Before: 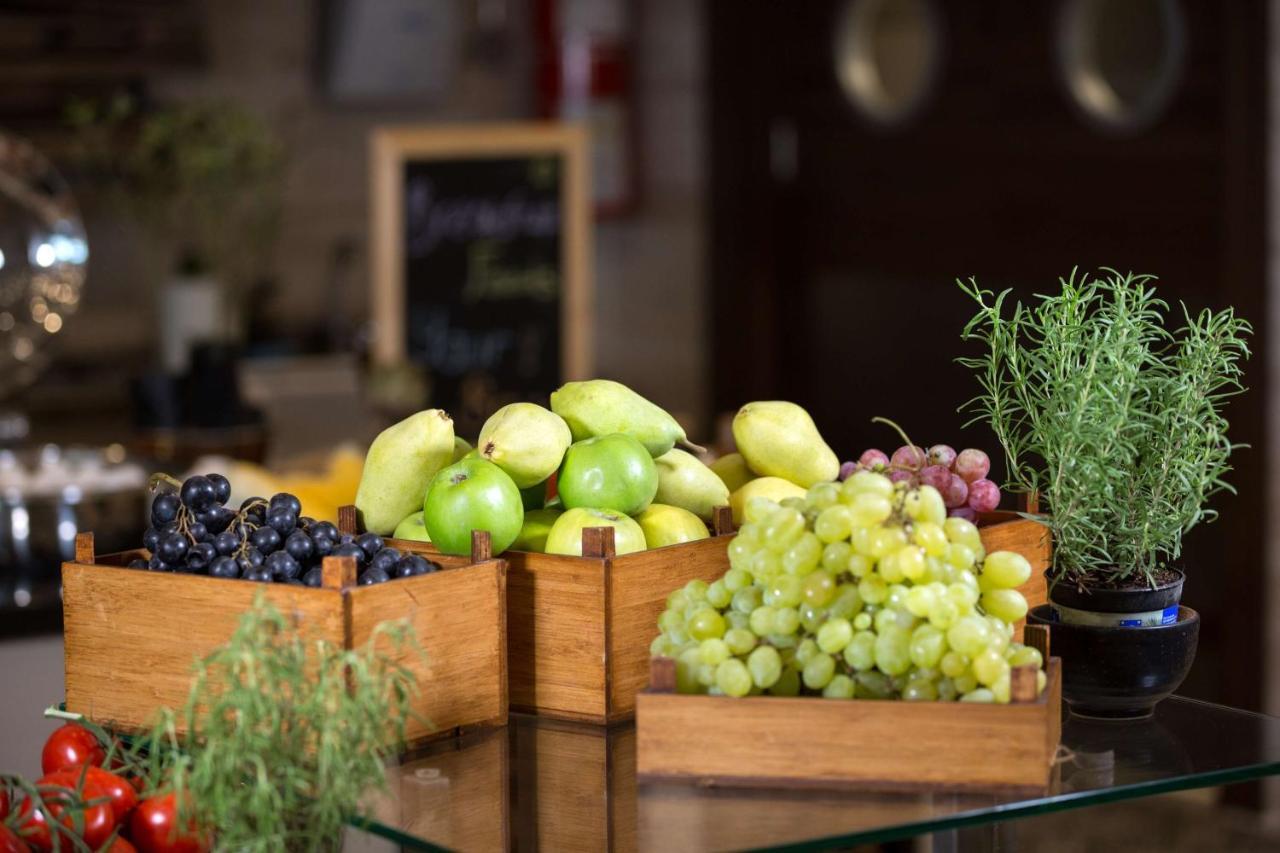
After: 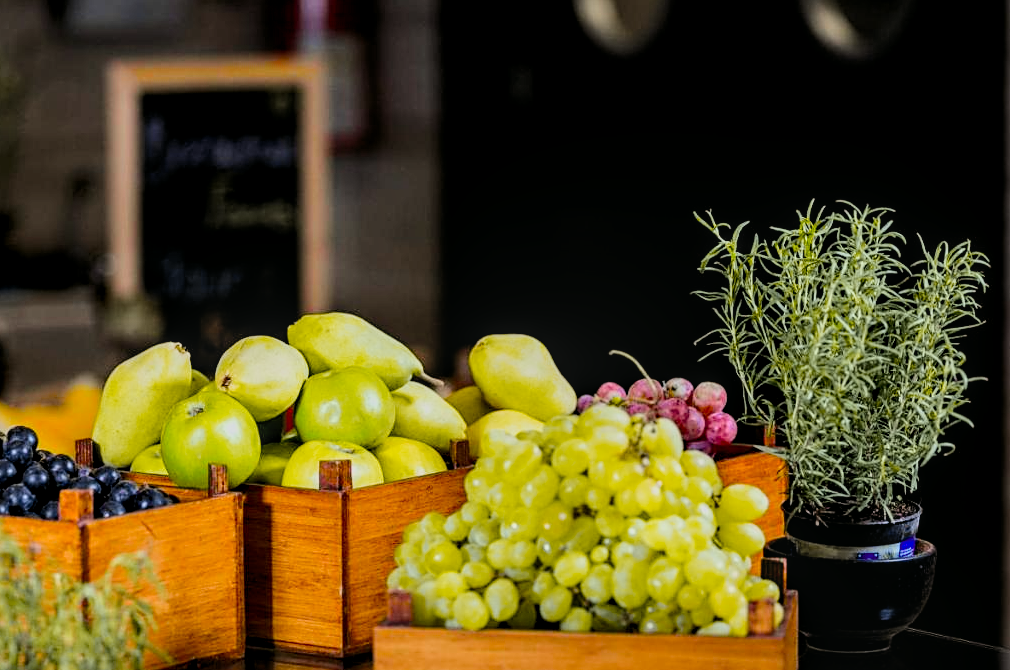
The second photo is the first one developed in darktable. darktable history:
local contrast: on, module defaults
crop and rotate: left 20.577%, top 8.086%, right 0.447%, bottom 13.303%
filmic rgb: black relative exposure -7.73 EV, white relative exposure 4.38 EV, target black luminance 0%, hardness 3.76, latitude 50.7%, contrast 1.072, highlights saturation mix 9.95%, shadows ↔ highlights balance -0.219%, add noise in highlights 0.1, color science v4 (2020), type of noise poissonian
sharpen: on, module defaults
tone curve: curves: ch0 [(0, 0) (0.23, 0.205) (0.486, 0.52) (0.822, 0.825) (0.994, 0.955)]; ch1 [(0, 0) (0.226, 0.261) (0.379, 0.442) (0.469, 0.472) (0.495, 0.495) (0.514, 0.504) (0.561, 0.568) (0.59, 0.612) (1, 1)]; ch2 [(0, 0) (0.269, 0.299) (0.459, 0.441) (0.498, 0.499) (0.523, 0.52) (0.586, 0.569) (0.635, 0.617) (0.659, 0.681) (0.718, 0.764) (1, 1)], color space Lab, independent channels, preserve colors none
